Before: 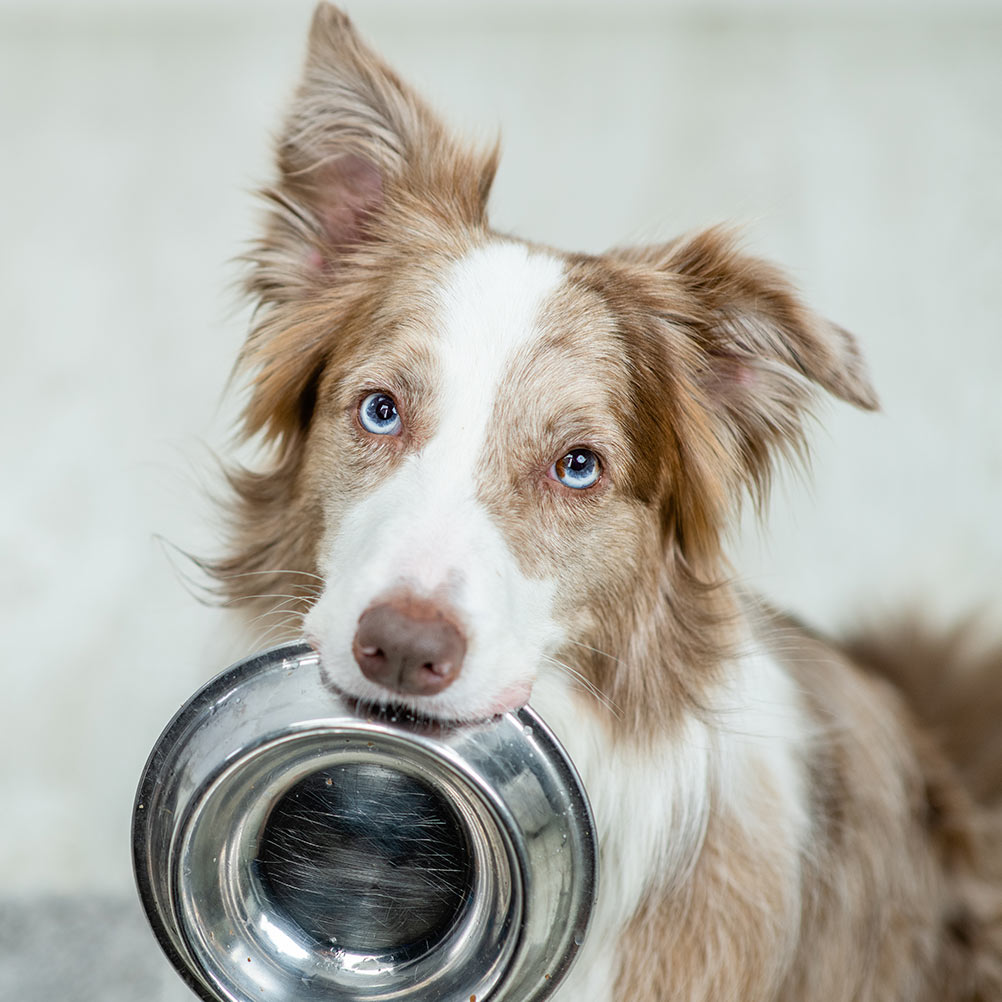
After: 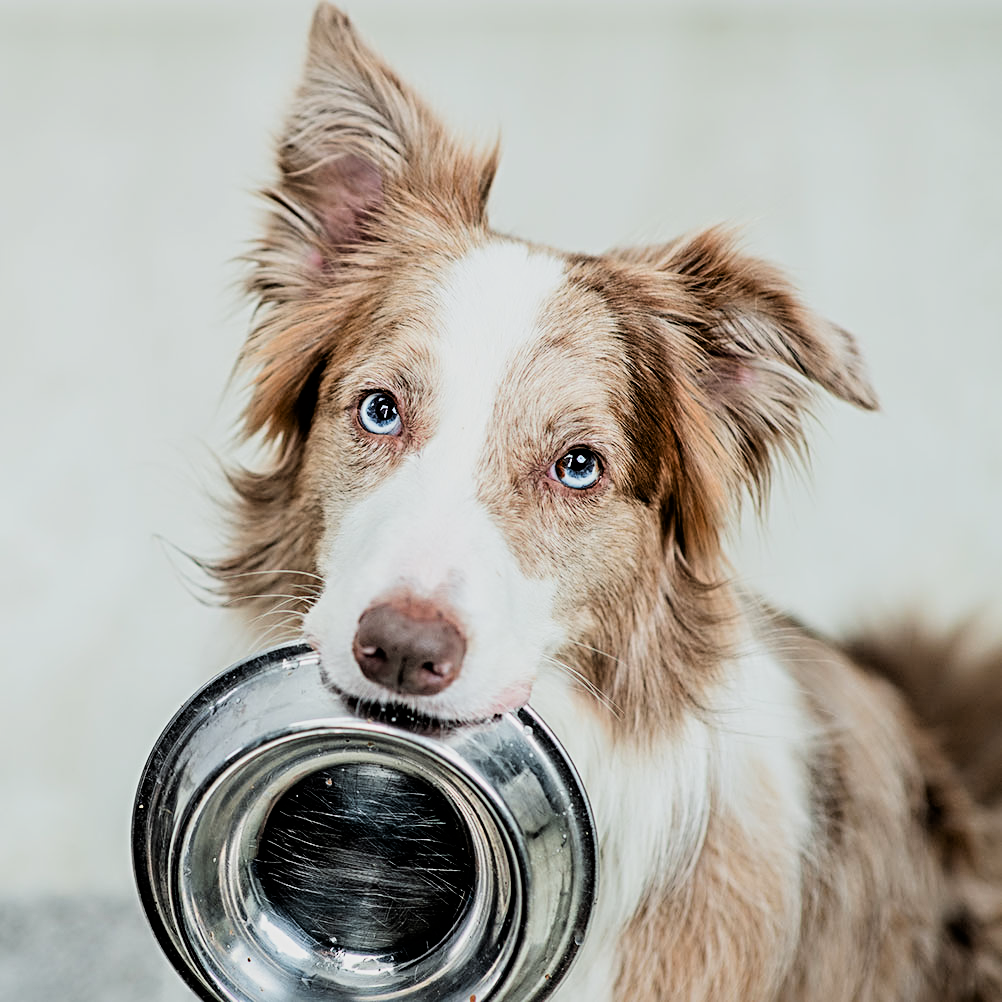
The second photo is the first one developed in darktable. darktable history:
sharpen: radius 4
filmic rgb: black relative exposure -5 EV, hardness 2.88, contrast 1.4
color zones: curves: ch1 [(0.239, 0.552) (0.75, 0.5)]; ch2 [(0.25, 0.462) (0.749, 0.457)], mix 25.94%
